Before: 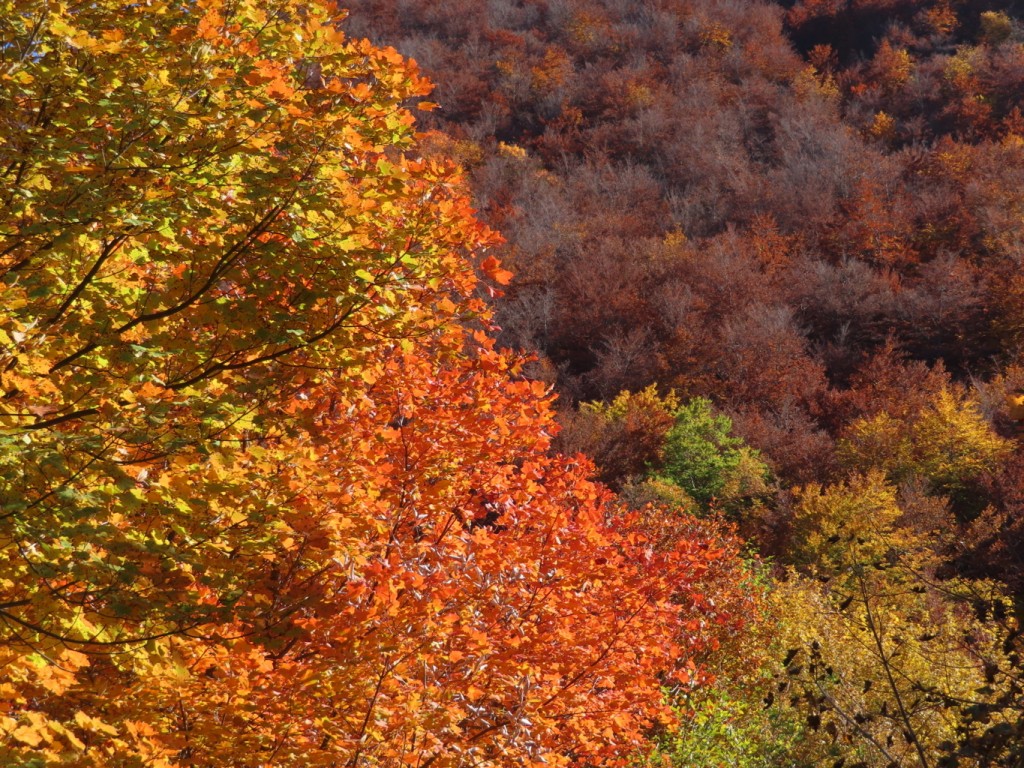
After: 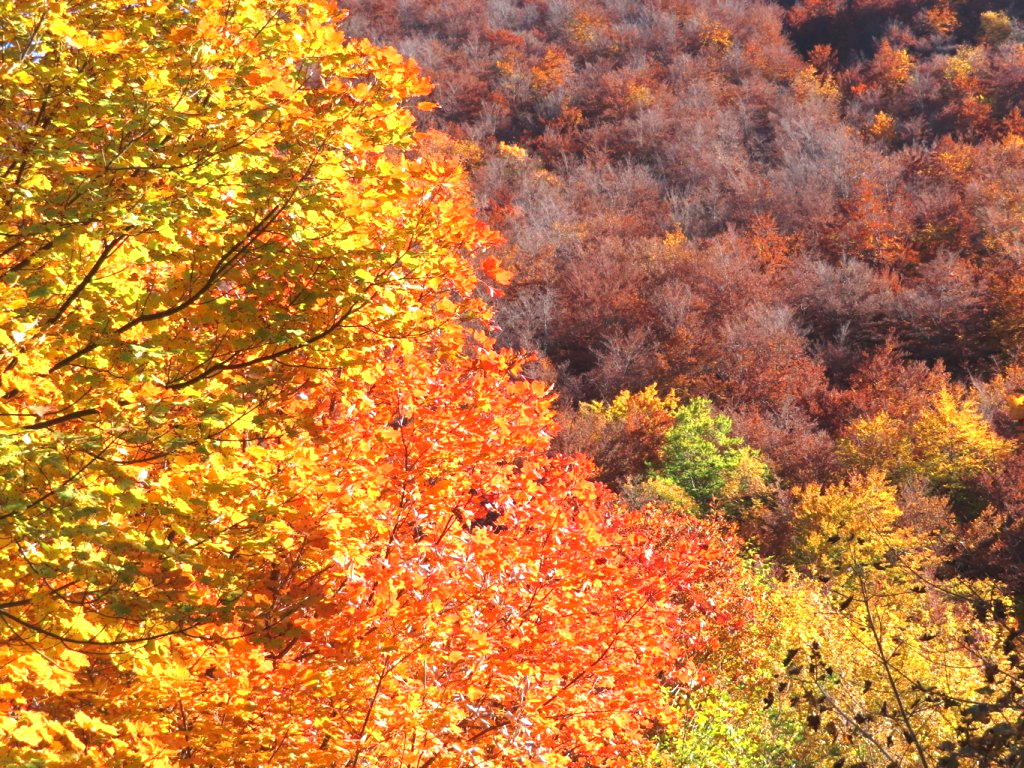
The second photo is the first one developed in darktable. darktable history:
exposure: black level correction 0, exposure 1.379 EV, compensate exposure bias true, compensate highlight preservation false
